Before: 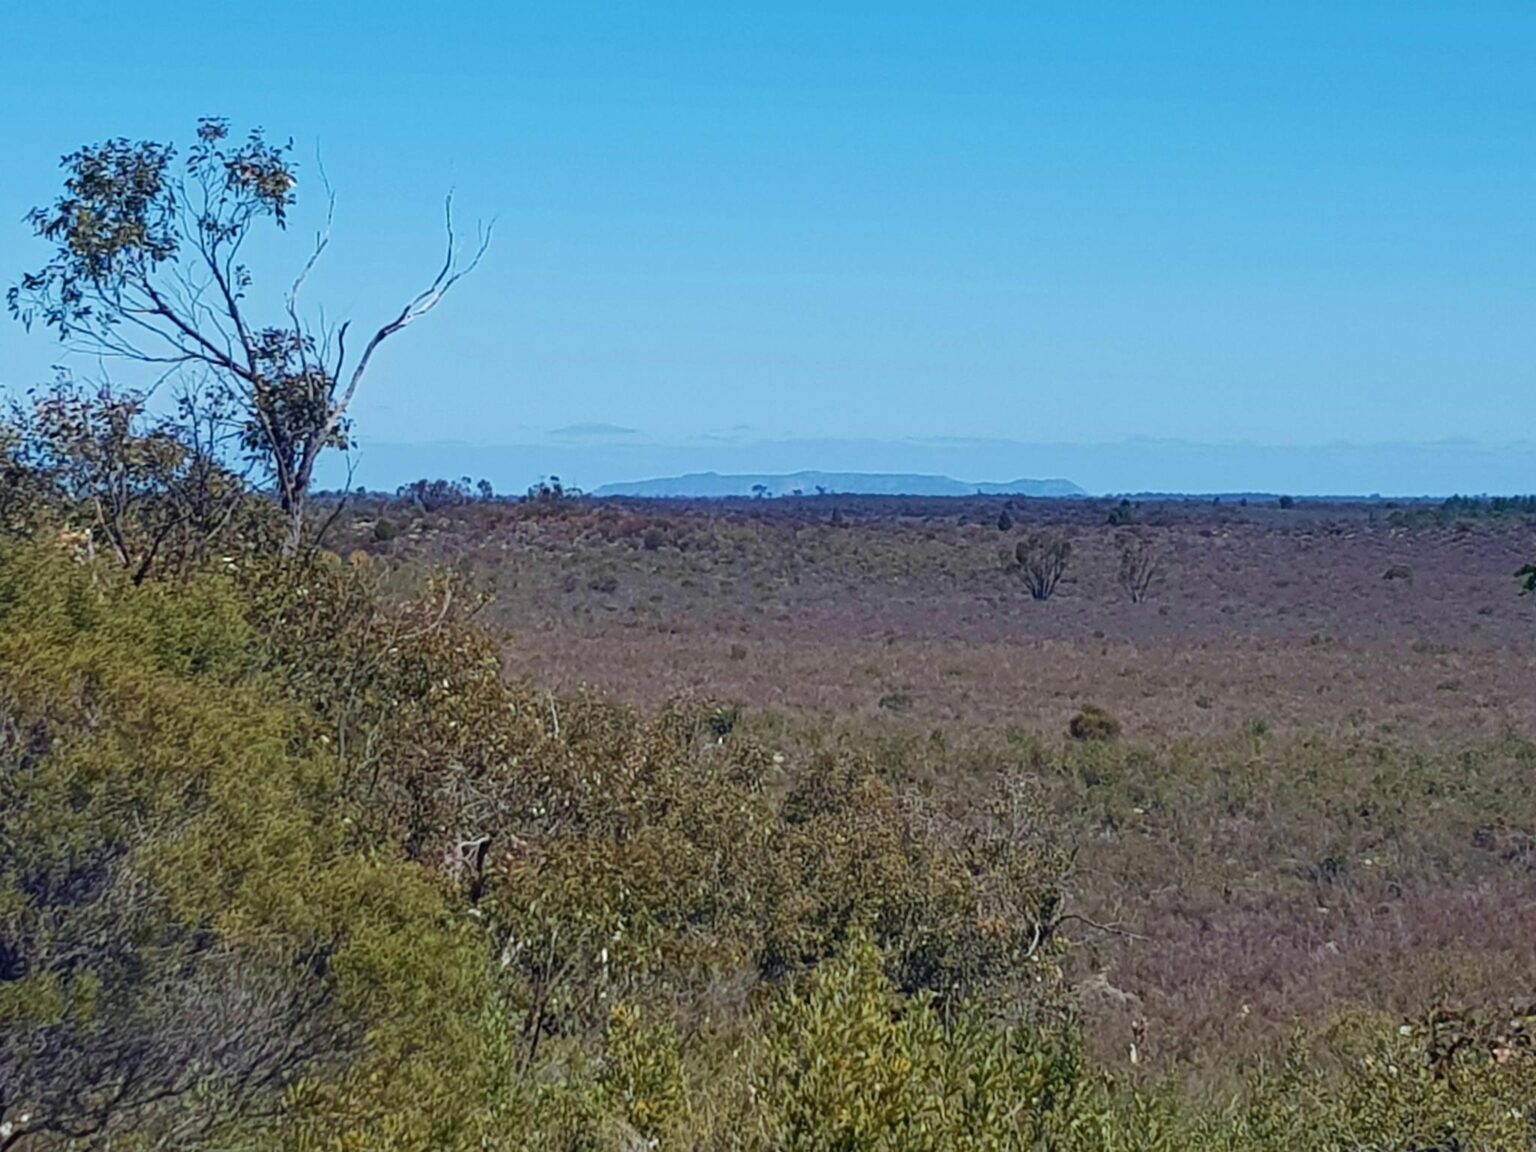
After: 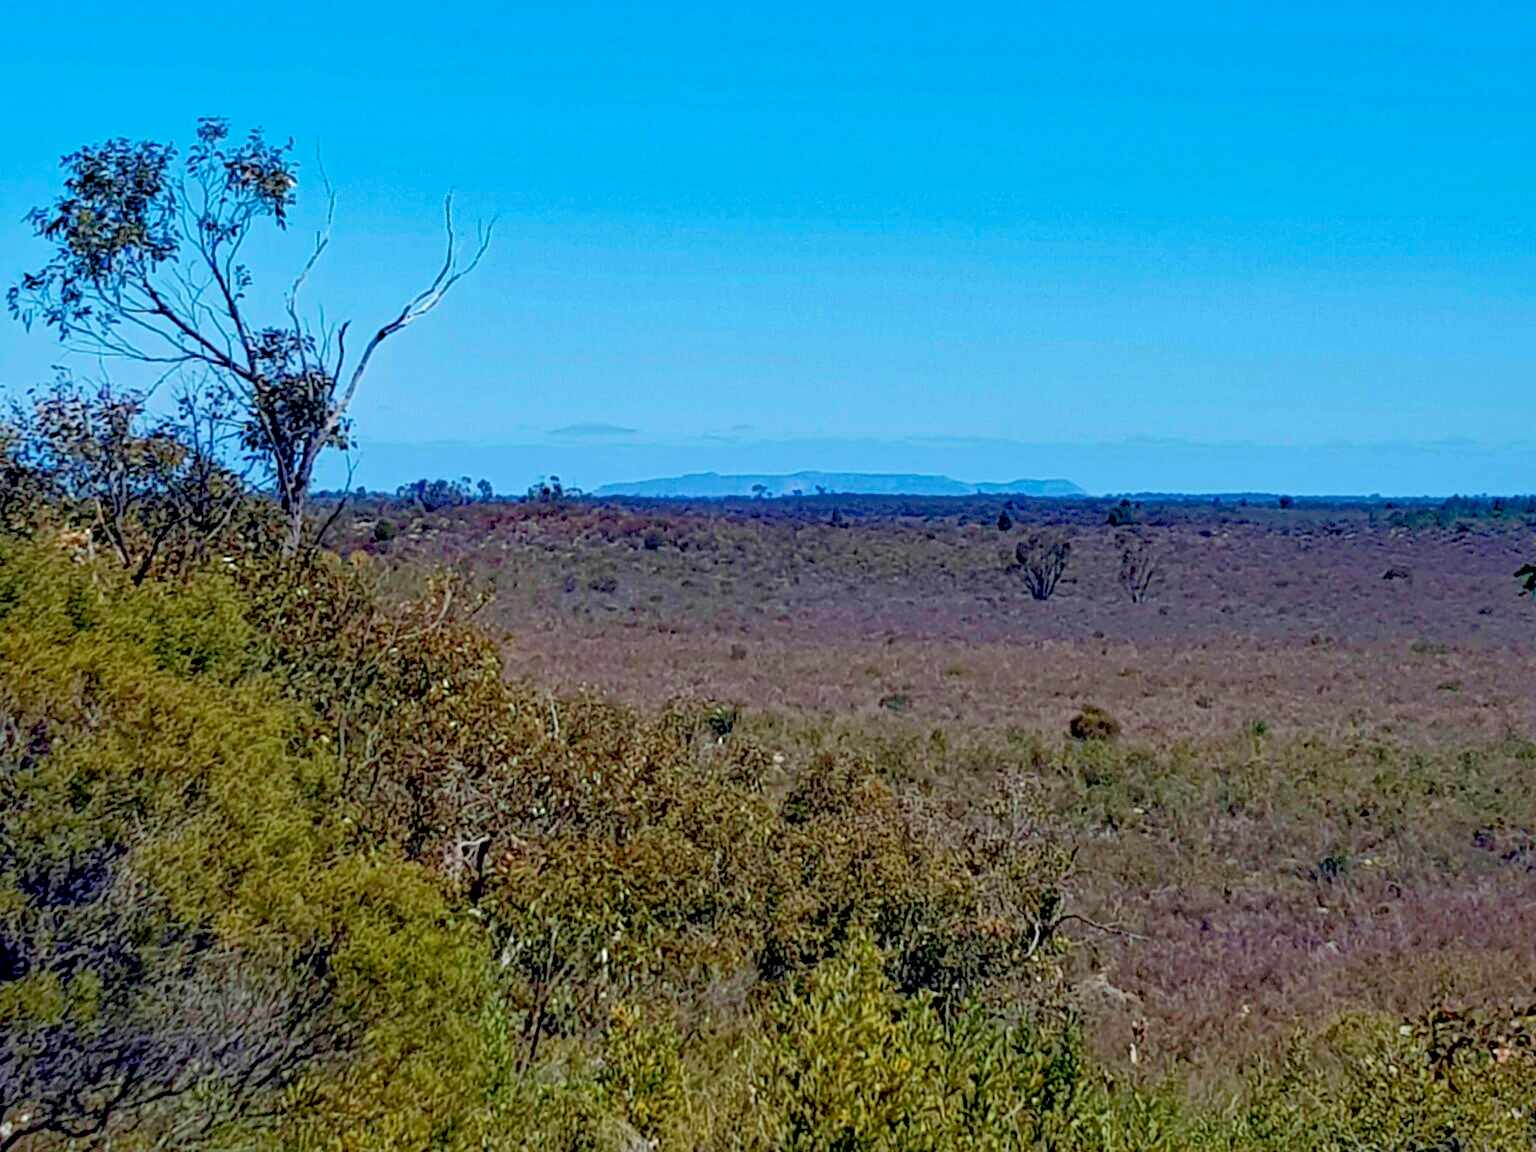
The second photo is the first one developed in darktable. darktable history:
contrast brightness saturation: contrast 0.08, saturation 0.2
exposure: black level correction 0.025, exposure 0.182 EV, compensate highlight preservation false
shadows and highlights: on, module defaults
